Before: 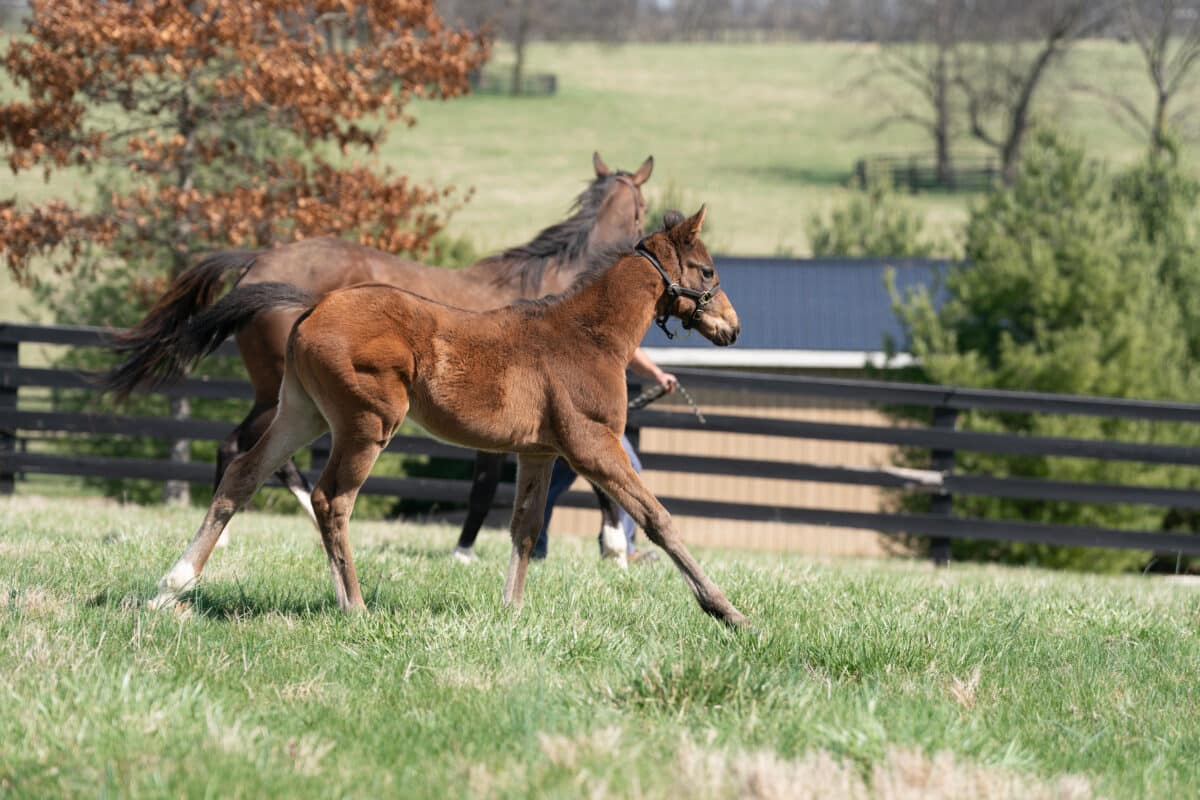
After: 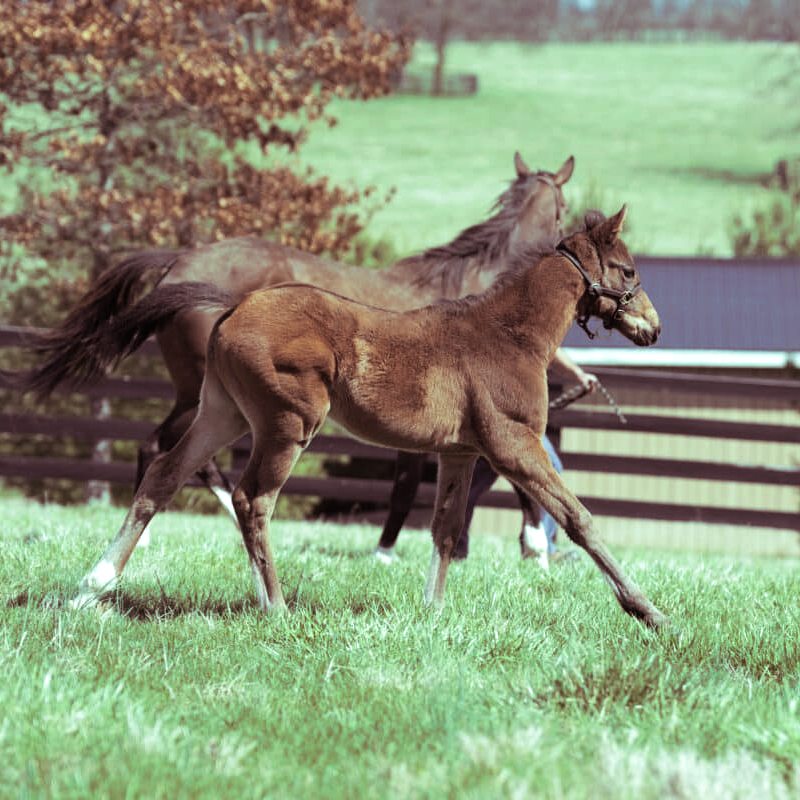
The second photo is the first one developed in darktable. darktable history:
color balance: mode lift, gamma, gain (sRGB), lift [0.997, 0.979, 1.021, 1.011], gamma [1, 1.084, 0.916, 0.998], gain [1, 0.87, 1.13, 1.101], contrast 4.55%, contrast fulcrum 38.24%, output saturation 104.09%
crop and rotate: left 6.617%, right 26.717%
split-toning: shadows › saturation 0.41, highlights › saturation 0, compress 33.55%
